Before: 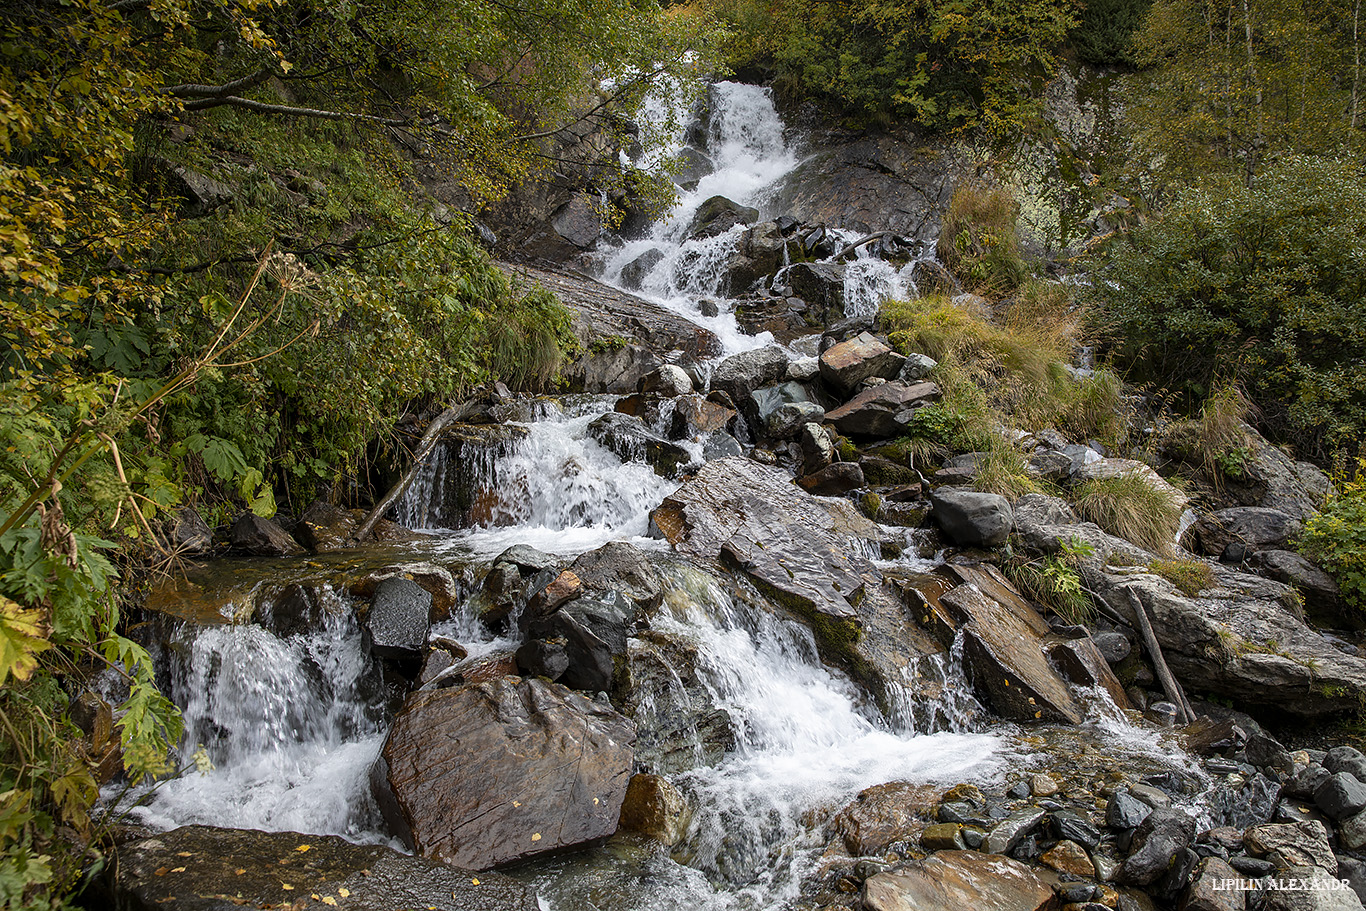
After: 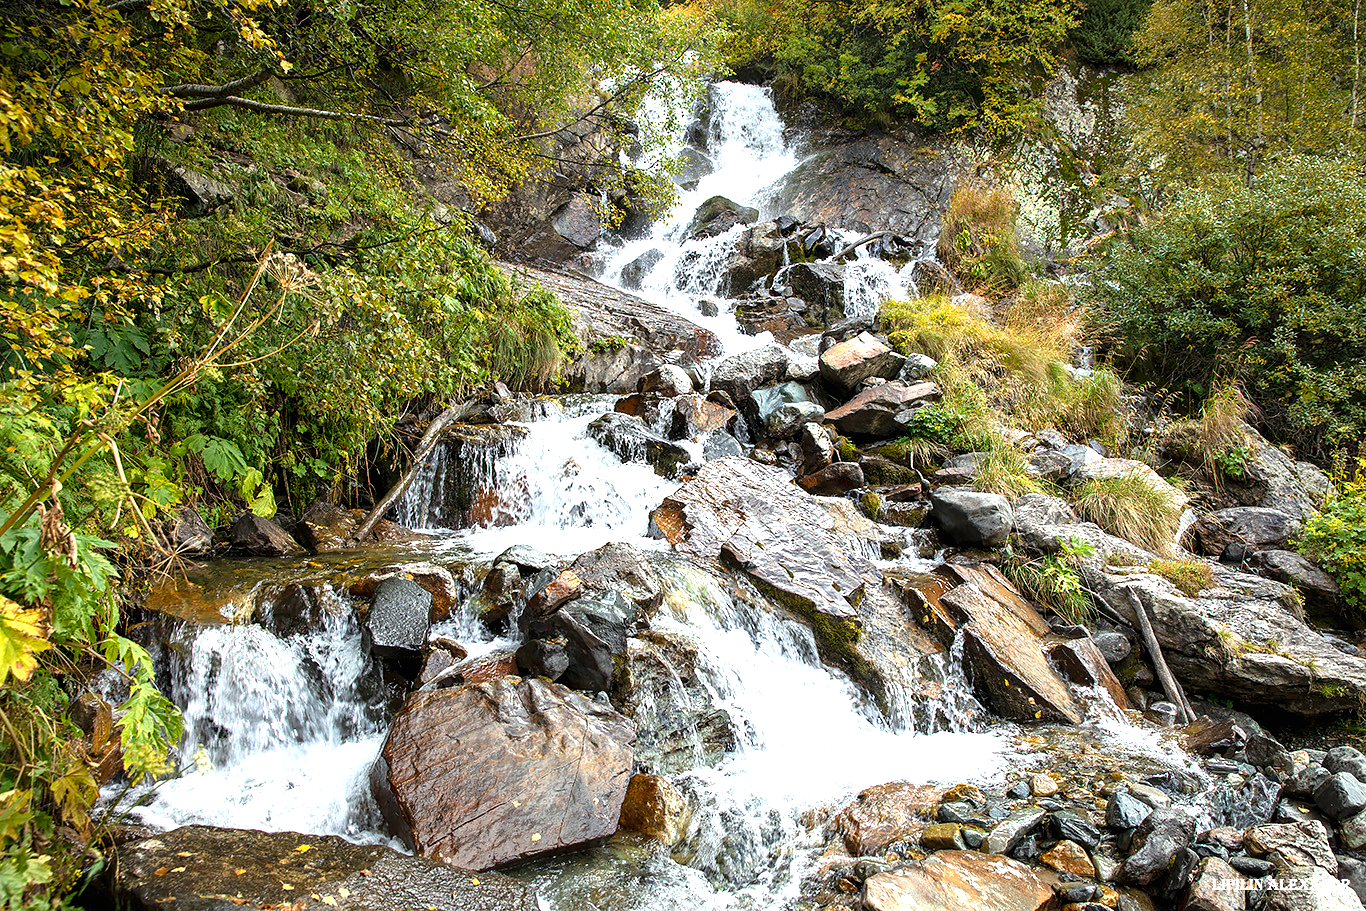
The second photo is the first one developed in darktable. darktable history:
exposure: black level correction 0, exposure 0.7 EV, compensate exposure bias true, compensate highlight preservation false
color calibration: illuminant Planckian (black body), x 0.351, y 0.352, temperature 4794.27 K
